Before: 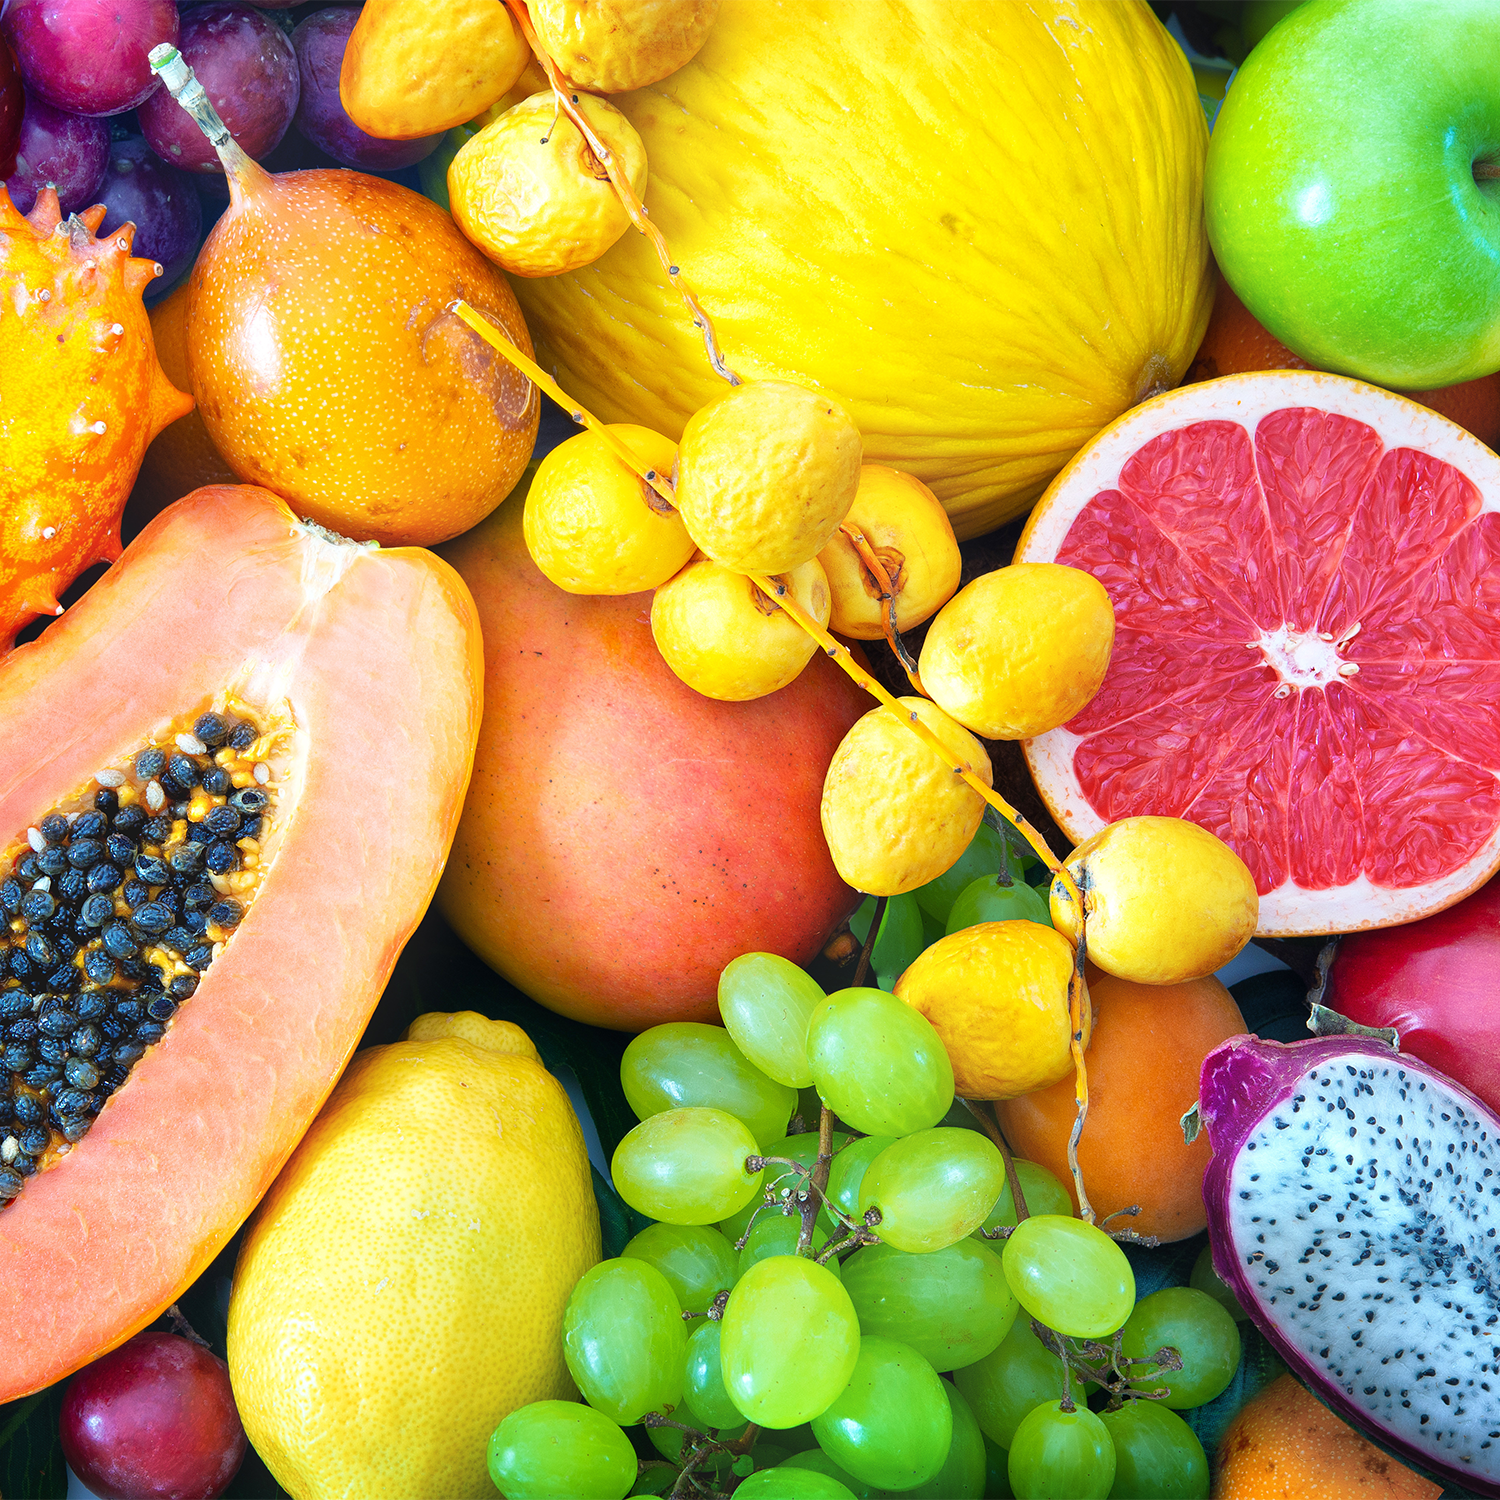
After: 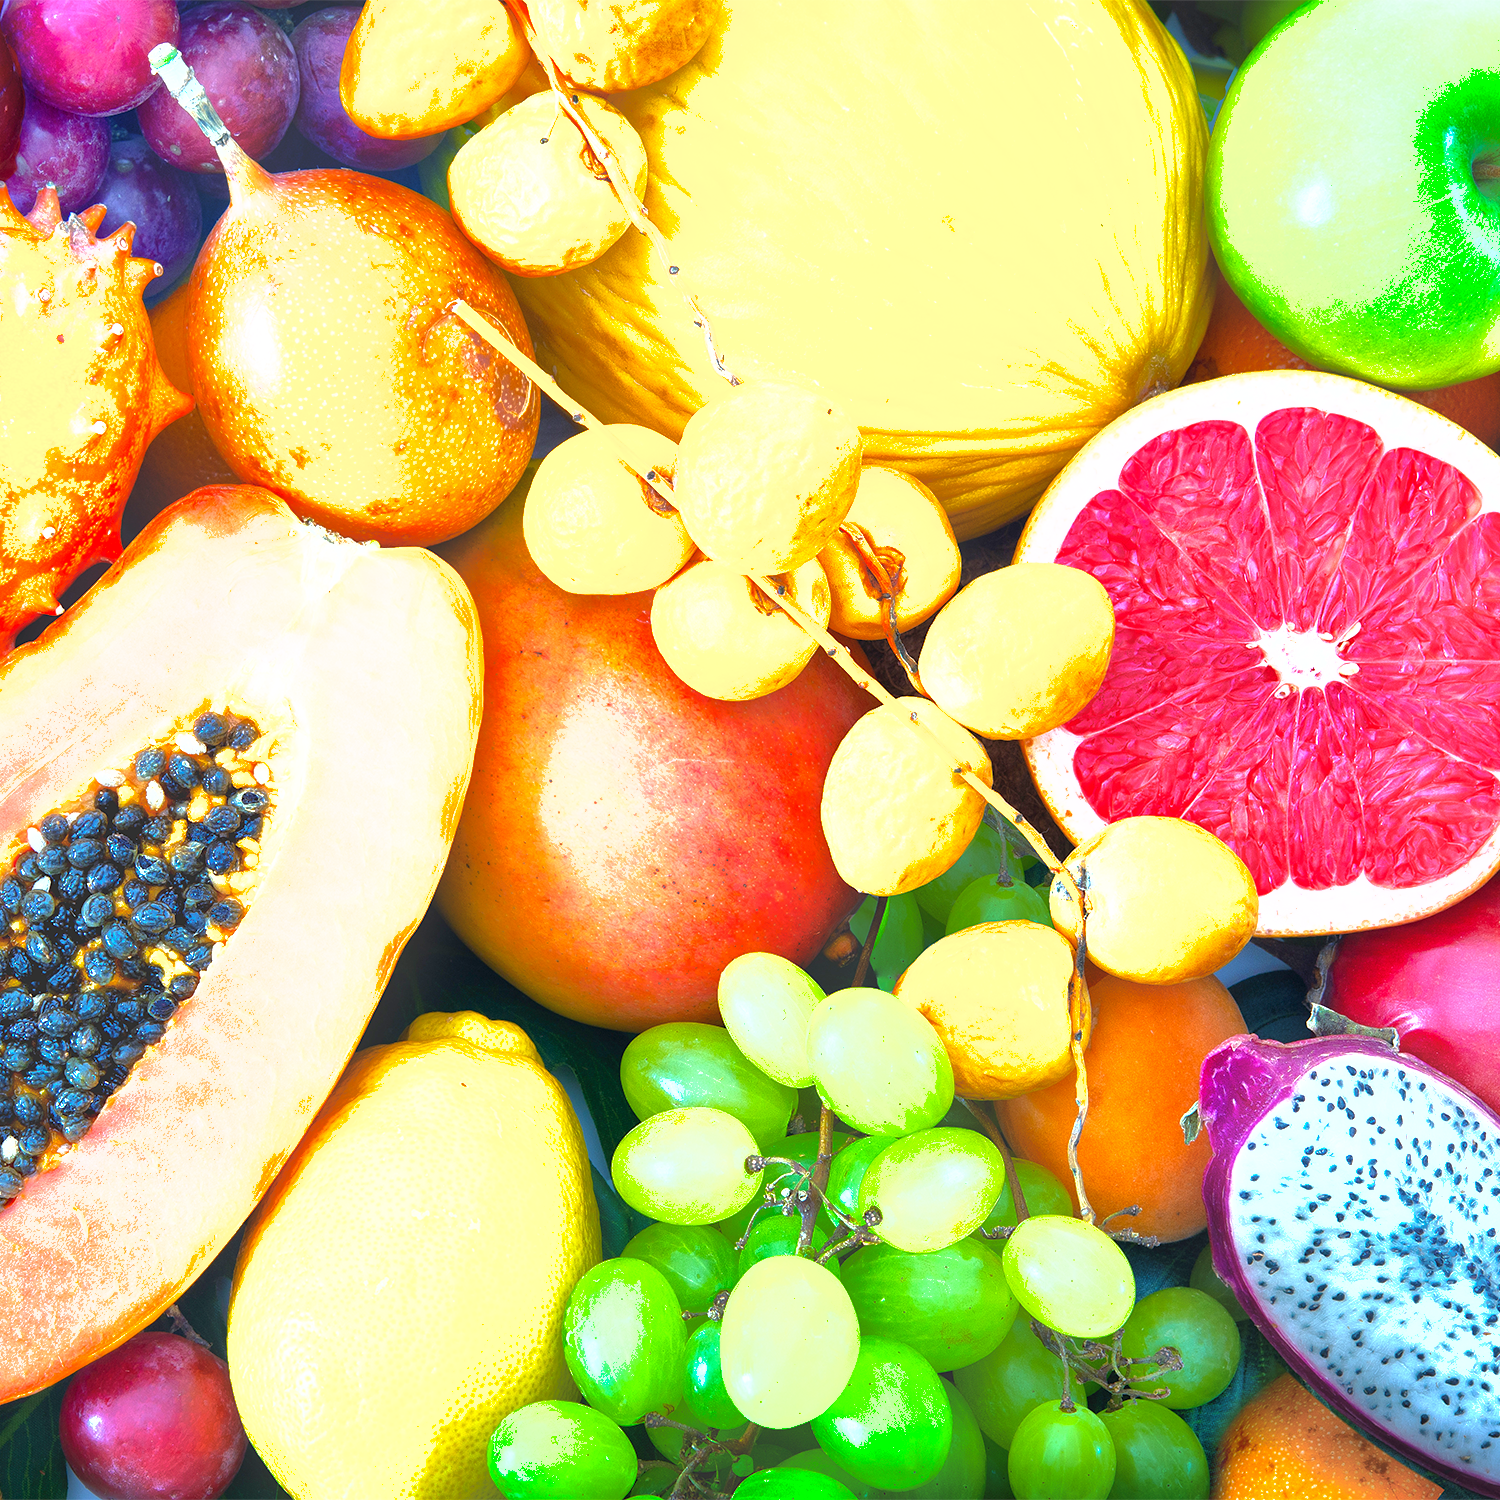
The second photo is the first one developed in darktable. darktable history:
exposure: exposure 0.939 EV, compensate exposure bias true, compensate highlight preservation false
shadows and highlights: on, module defaults
